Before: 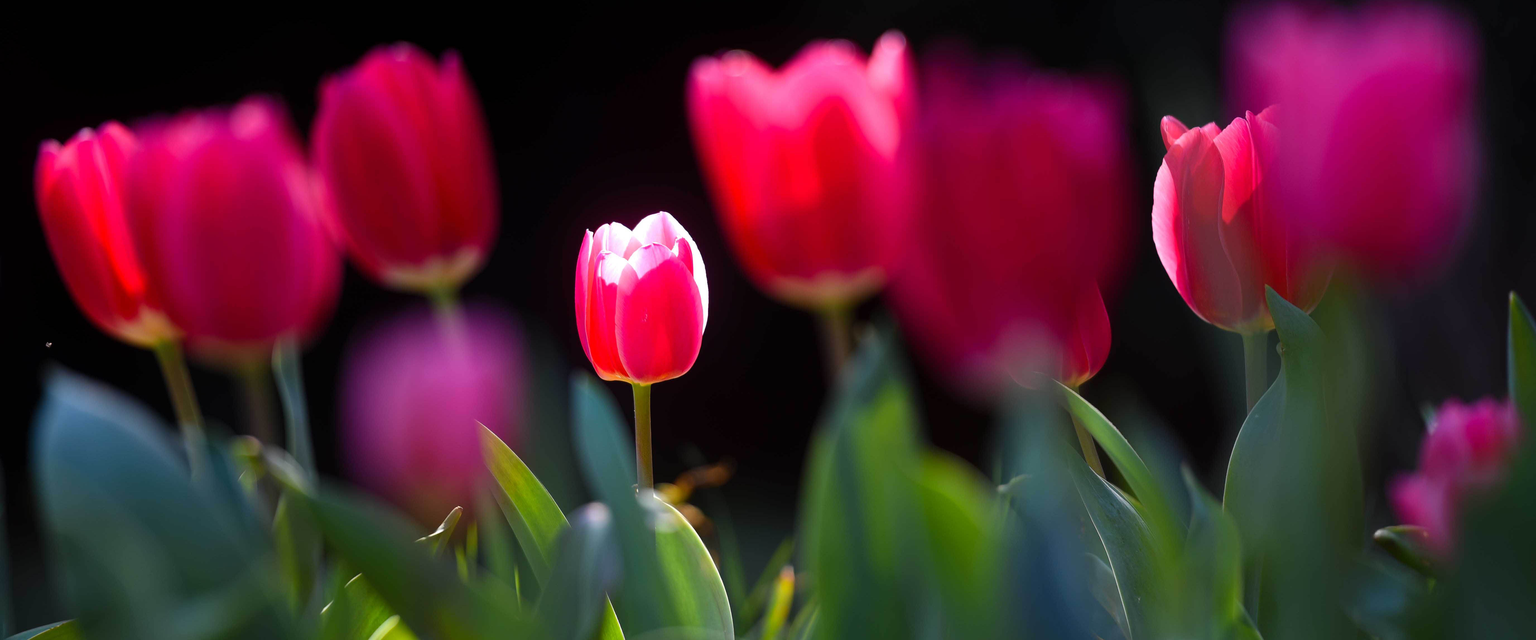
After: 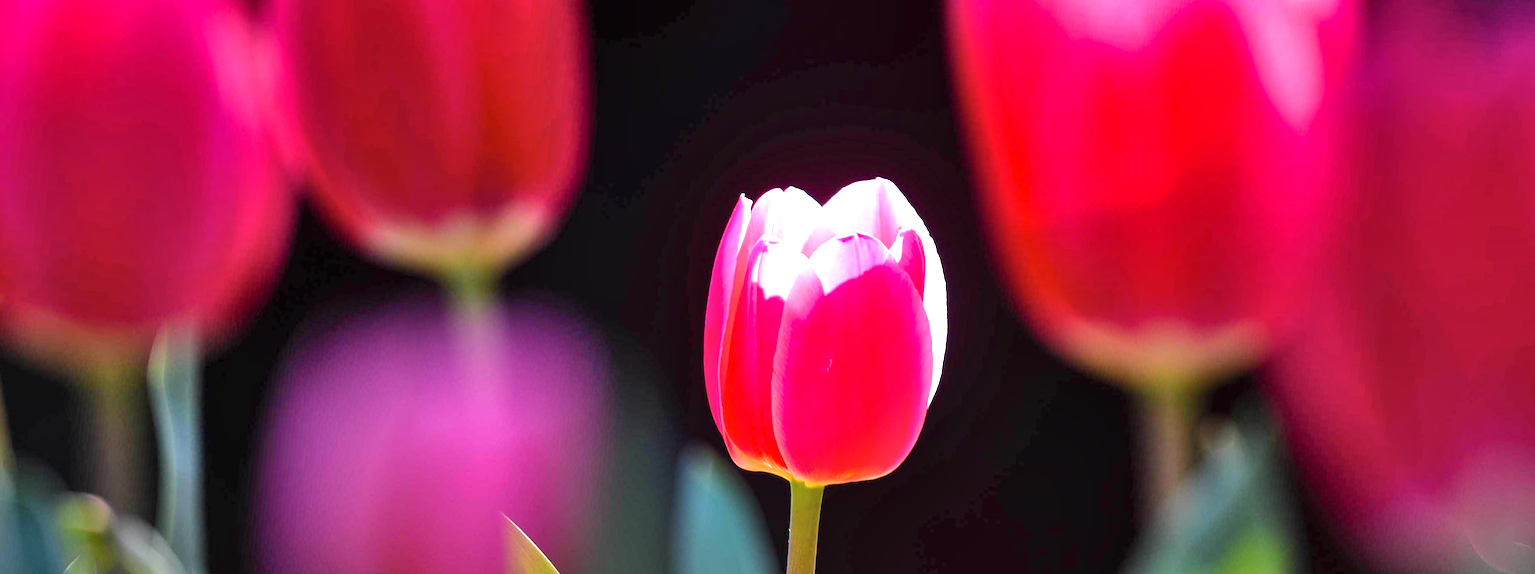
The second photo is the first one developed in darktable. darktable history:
shadows and highlights: shadows 59.88, soften with gaussian
exposure: exposure 0.742 EV, compensate exposure bias true, compensate highlight preservation false
crop and rotate: angle -6.57°, left 2.16%, top 6.8%, right 27.691%, bottom 30.144%
